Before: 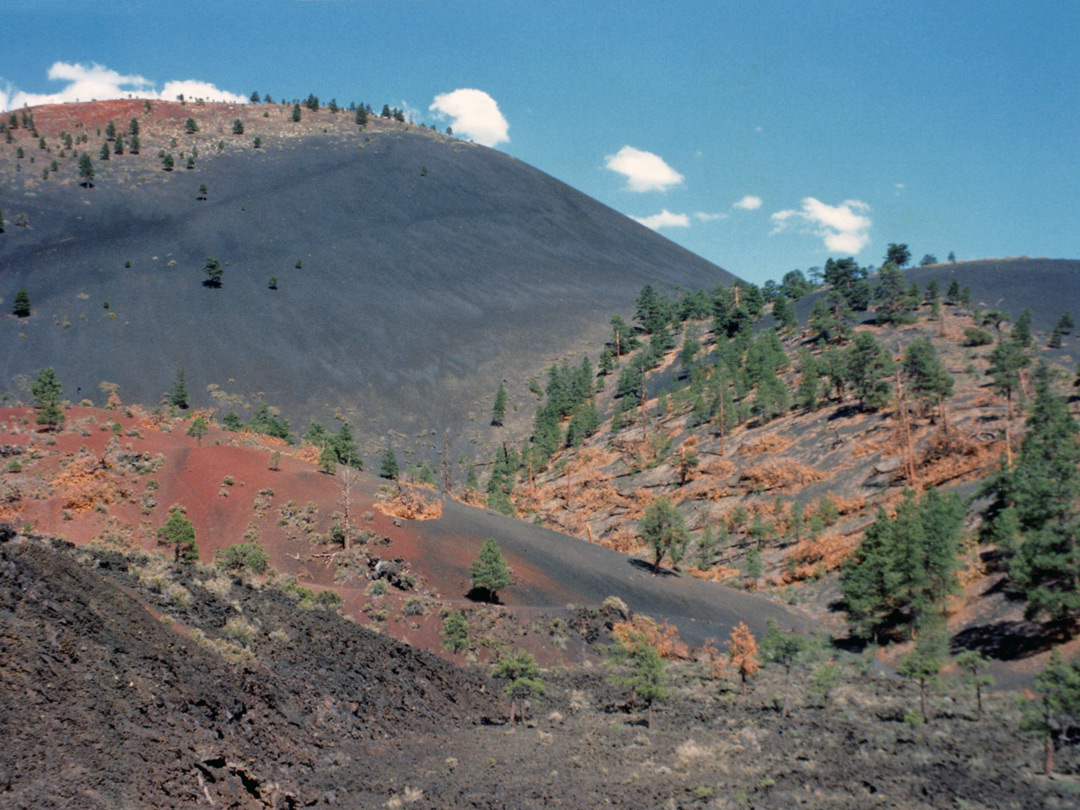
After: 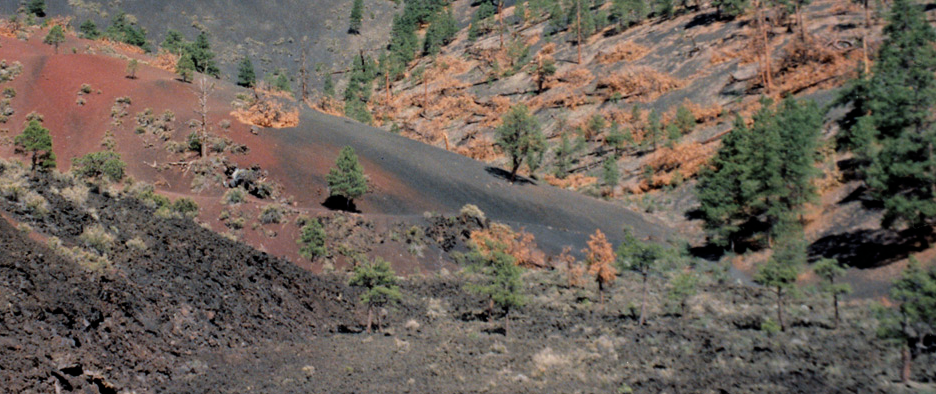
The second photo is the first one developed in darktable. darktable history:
crop and rotate: left 13.307%, top 48.399%, bottom 2.919%
filmic rgb: black relative exposure -12.88 EV, white relative exposure 2.81 EV, target black luminance 0%, hardness 8.59, latitude 70.32%, contrast 1.135, shadows ↔ highlights balance -1.02%
